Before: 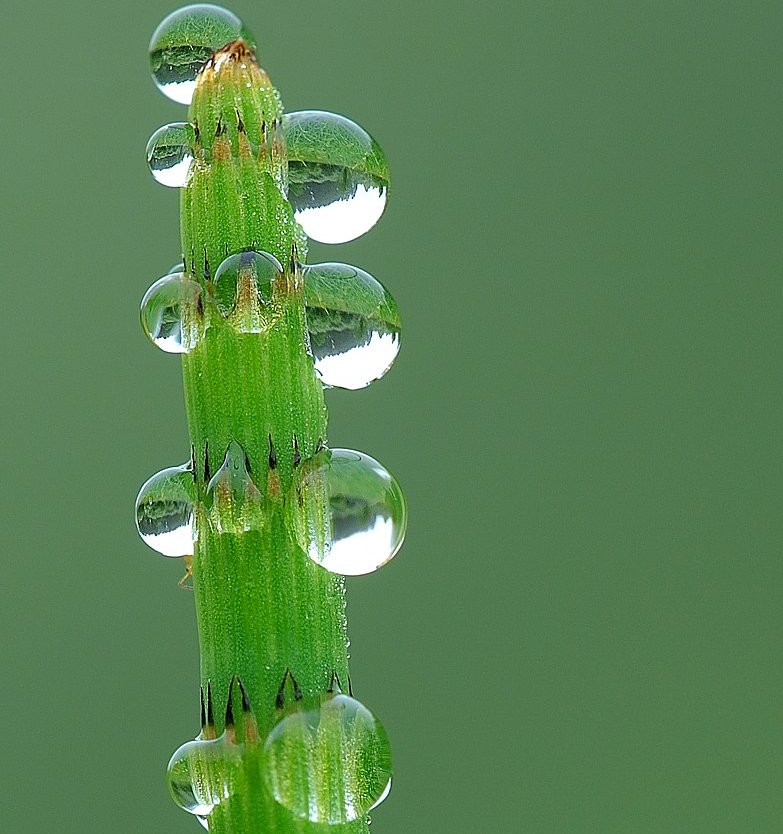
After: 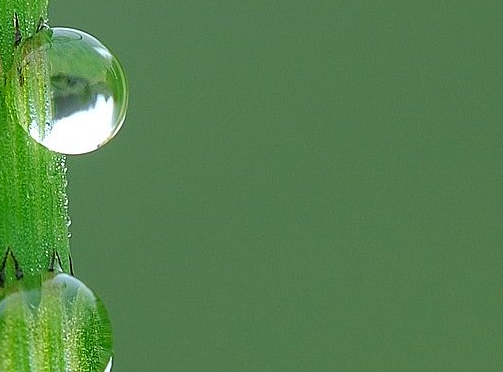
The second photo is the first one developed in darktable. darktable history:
exposure: black level correction 0, compensate highlight preservation false
crop and rotate: left 35.715%, top 50.515%, bottom 4.783%
